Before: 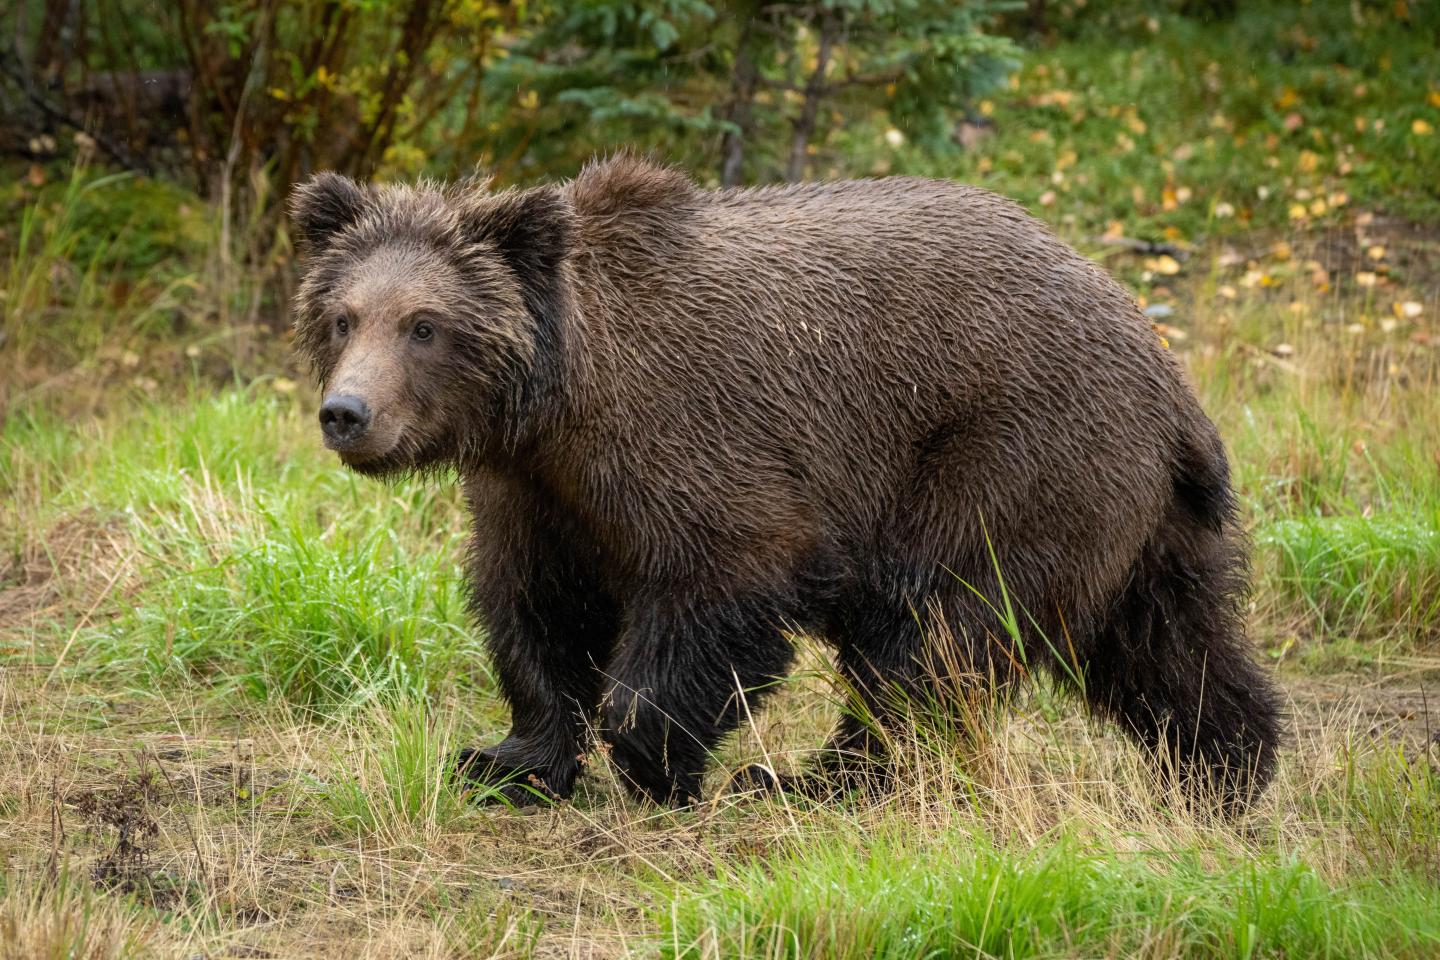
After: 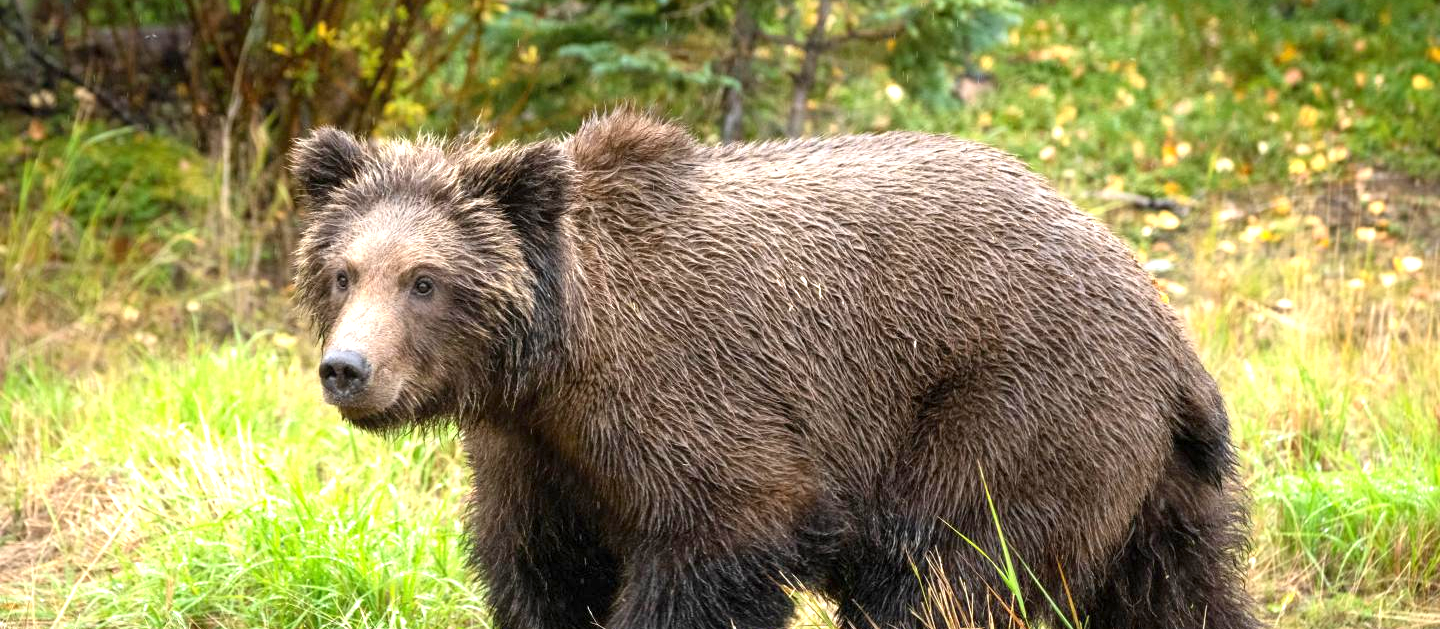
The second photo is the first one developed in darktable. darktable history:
crop and rotate: top 4.719%, bottom 29.699%
exposure: exposure 1.141 EV, compensate highlight preservation false
